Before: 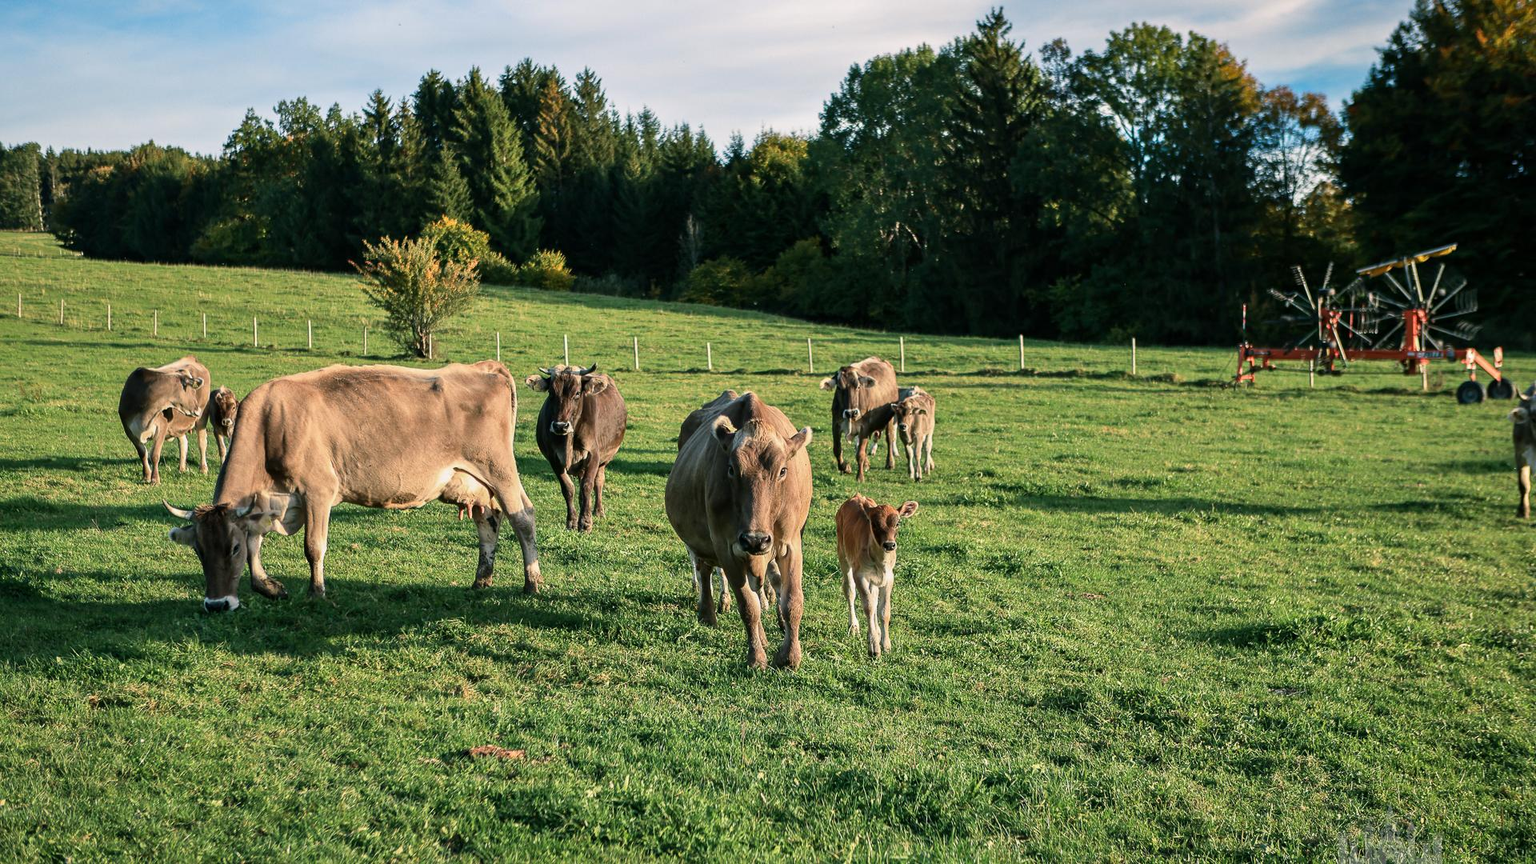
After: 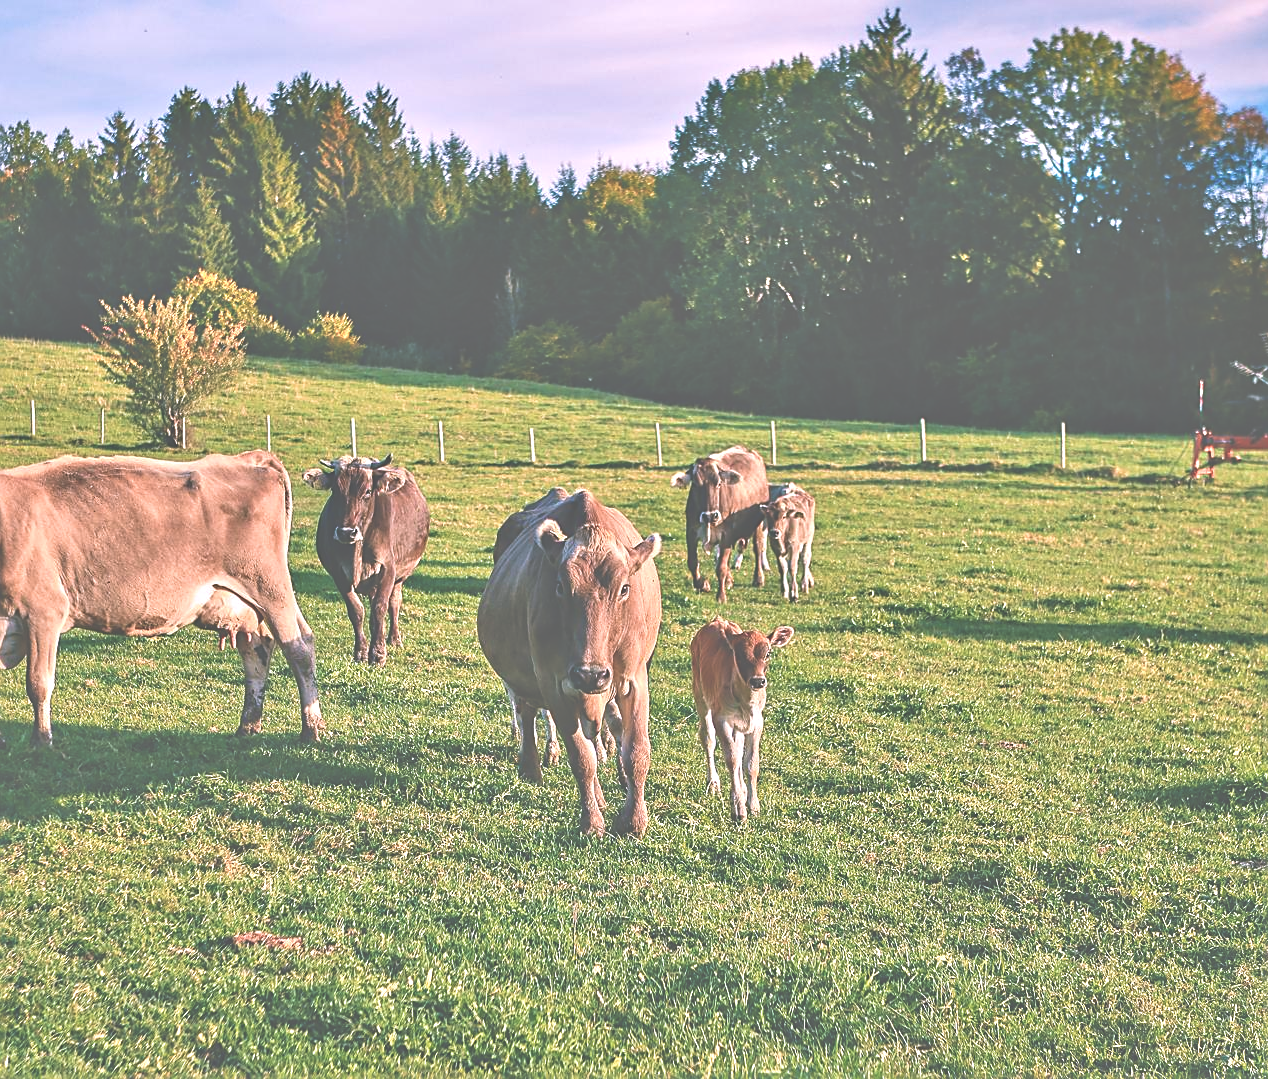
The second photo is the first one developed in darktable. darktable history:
sharpen: on, module defaults
crop and rotate: left 18.442%, right 15.508%
velvia: on, module defaults
color zones: curves: ch1 [(0, 0.455) (0.063, 0.455) (0.286, 0.495) (0.429, 0.5) (0.571, 0.5) (0.714, 0.5) (0.857, 0.5) (1, 0.455)]; ch2 [(0, 0.532) (0.063, 0.521) (0.233, 0.447) (0.429, 0.489) (0.571, 0.5) (0.714, 0.5) (0.857, 0.5) (1, 0.532)]
contrast equalizer: octaves 7, y [[0.6 ×6], [0.55 ×6], [0 ×6], [0 ×6], [0 ×6]], mix 0.3
white balance: red 1.066, blue 1.119
tone equalizer: -7 EV 0.15 EV, -6 EV 0.6 EV, -5 EV 1.15 EV, -4 EV 1.33 EV, -3 EV 1.15 EV, -2 EV 0.6 EV, -1 EV 0.15 EV, mask exposure compensation -0.5 EV
exposure: black level correction -0.062, exposure -0.05 EV, compensate highlight preservation false
